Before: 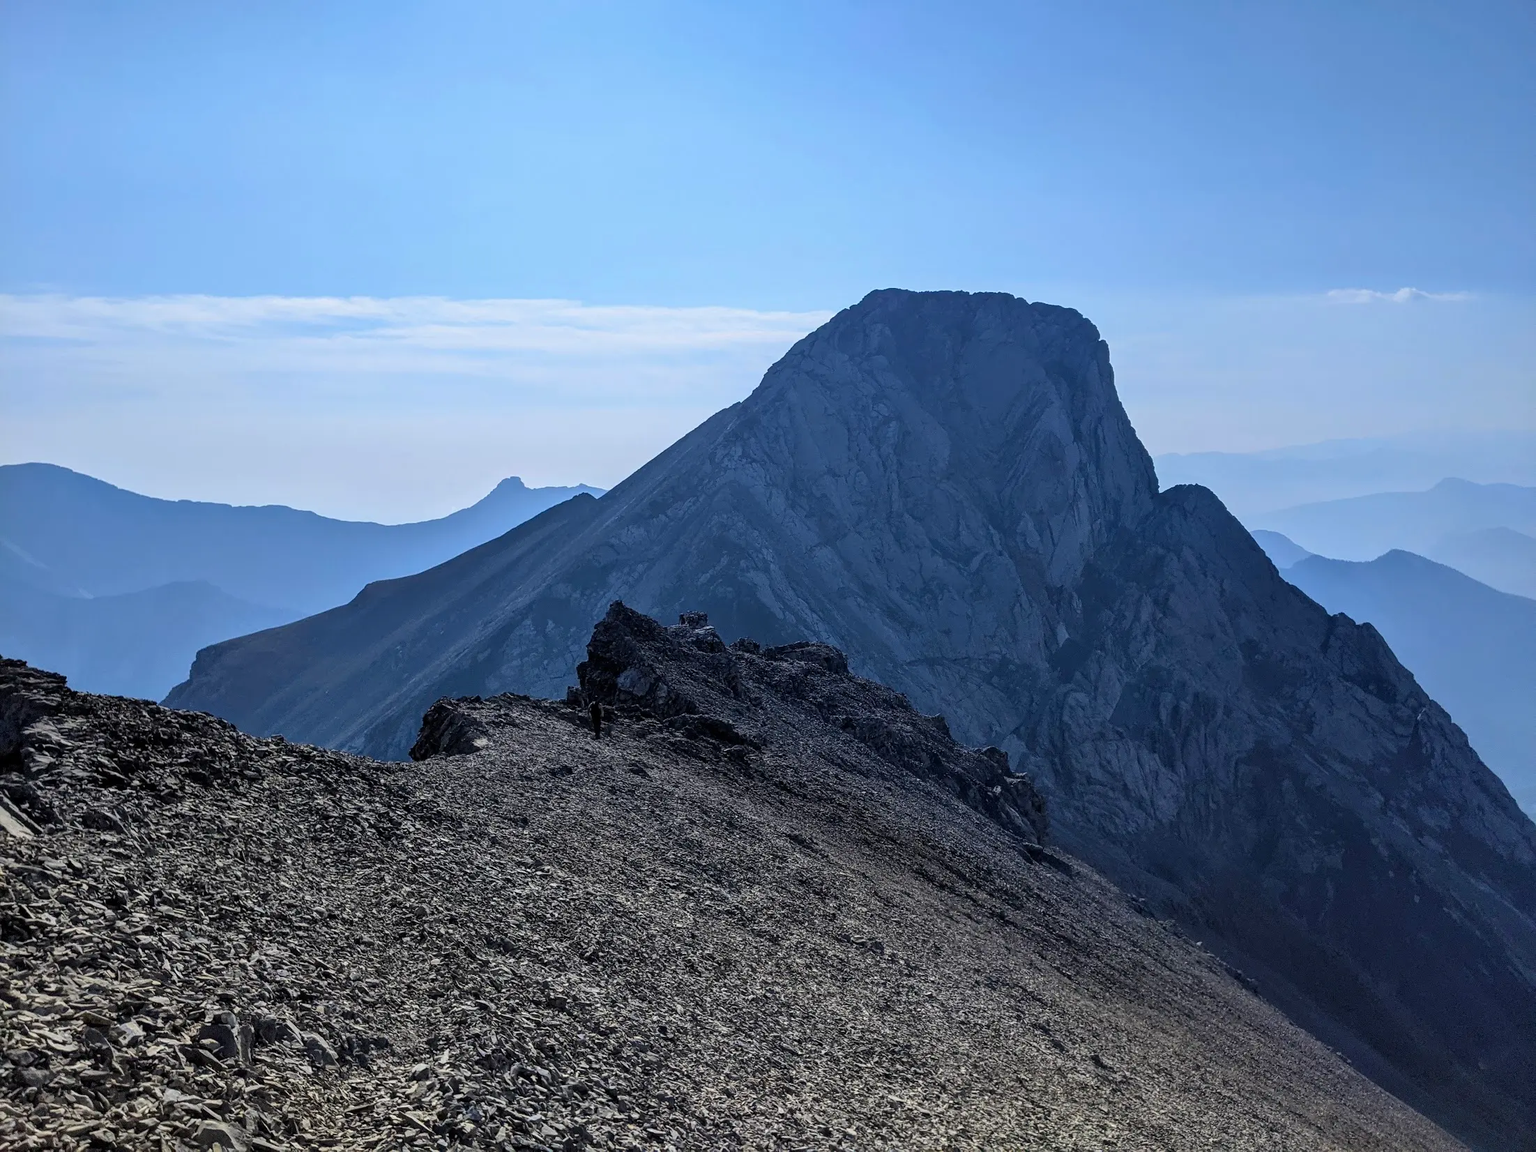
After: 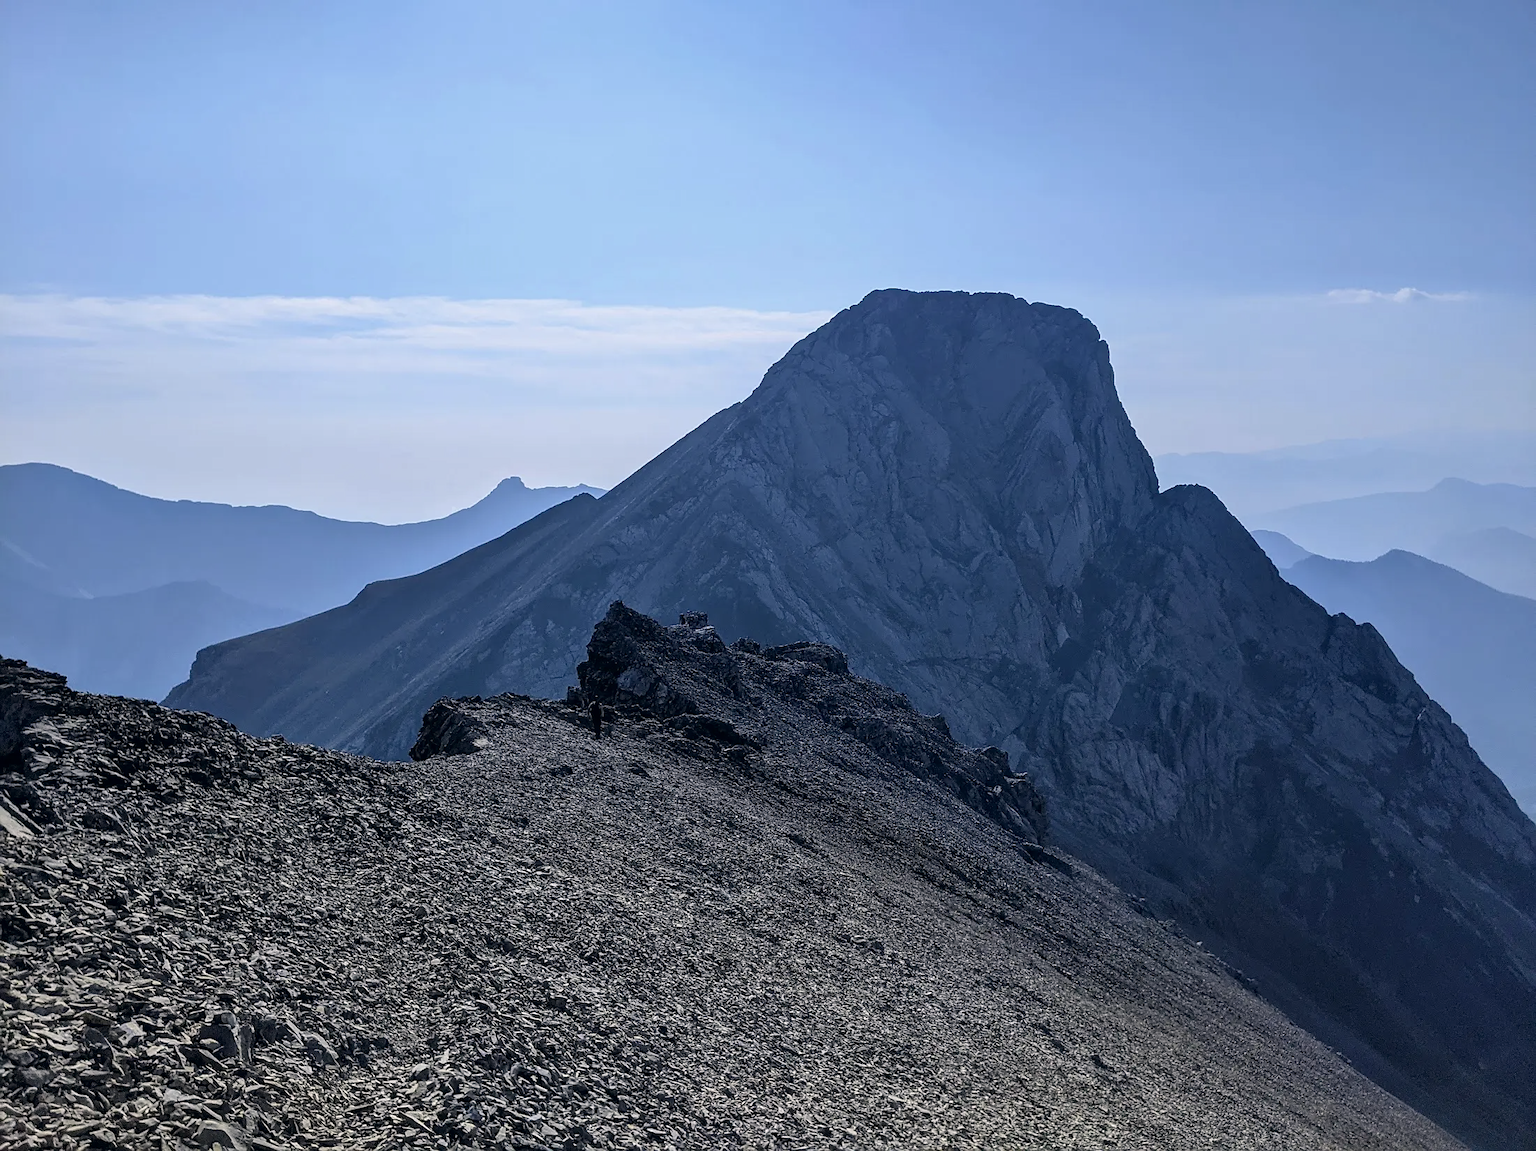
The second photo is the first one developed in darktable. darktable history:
white balance: red 0.98, blue 1.034
color correction: highlights a* 2.75, highlights b* 5, shadows a* -2.04, shadows b* -4.84, saturation 0.8
sharpen: radius 1.458, amount 0.398, threshold 1.271
